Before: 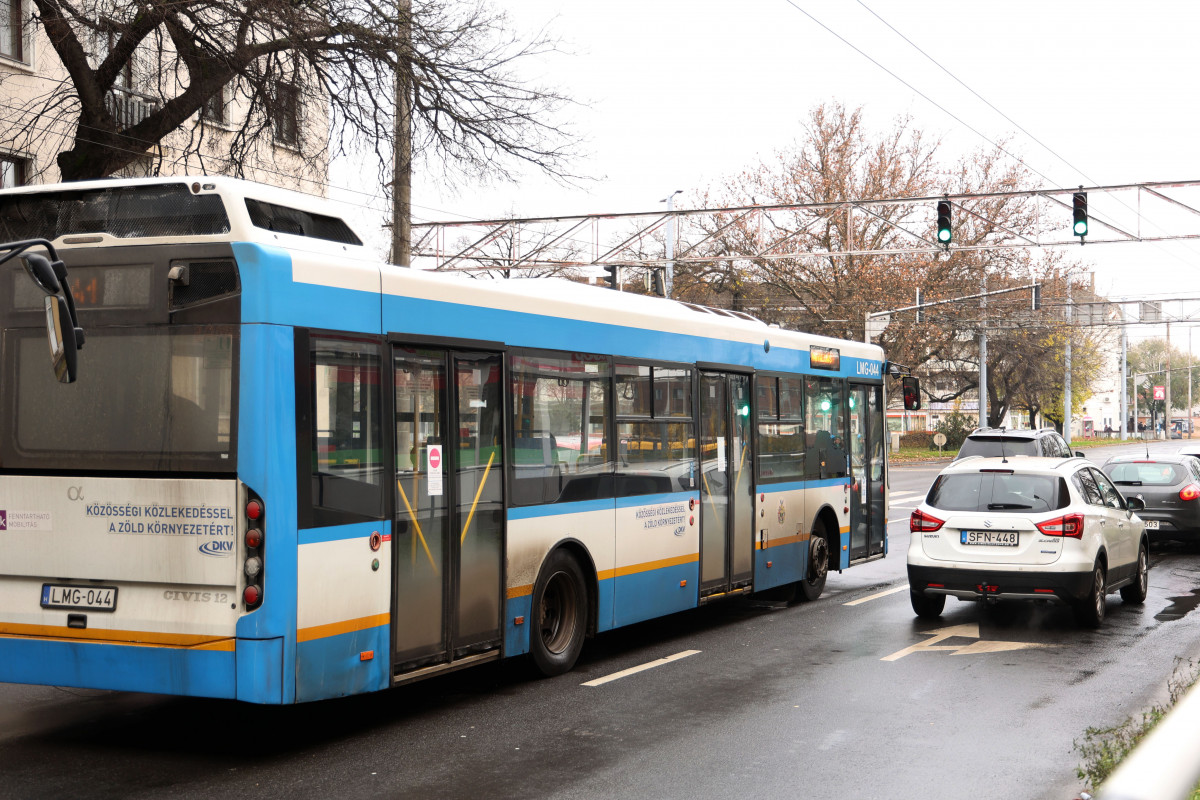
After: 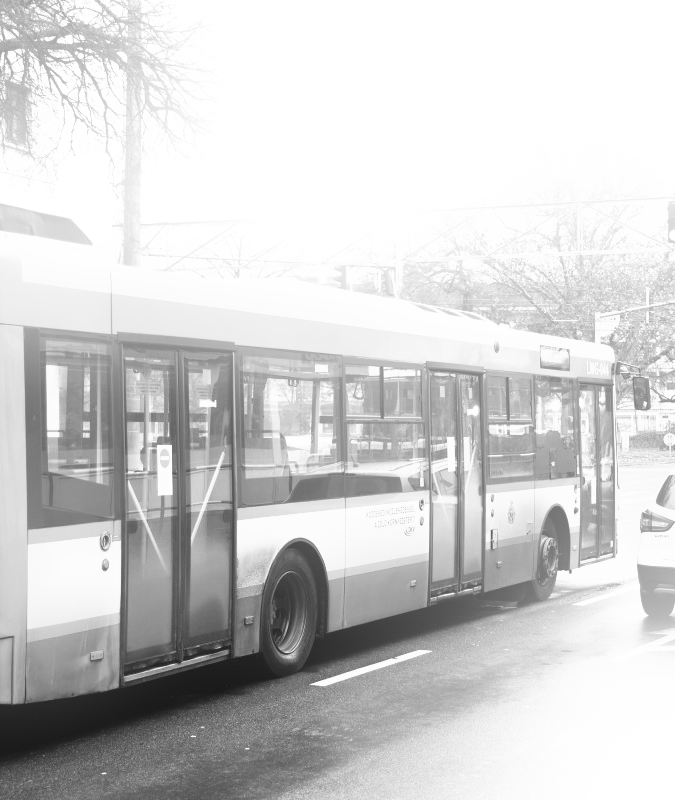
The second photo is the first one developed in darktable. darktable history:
bloom: on, module defaults
monochrome: a -4.13, b 5.16, size 1
crop and rotate: left 22.516%, right 21.234%
base curve: curves: ch0 [(0, 0) (0.495, 0.917) (1, 1)], preserve colors none
